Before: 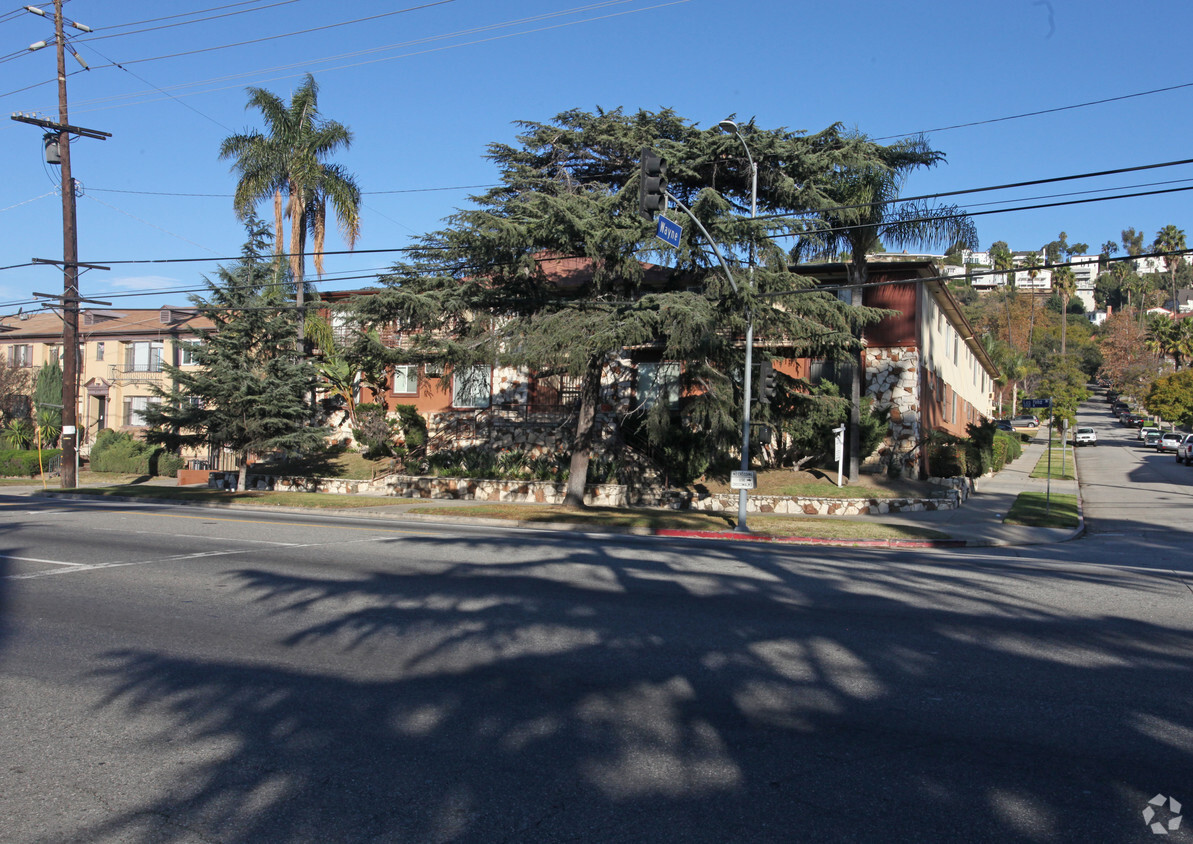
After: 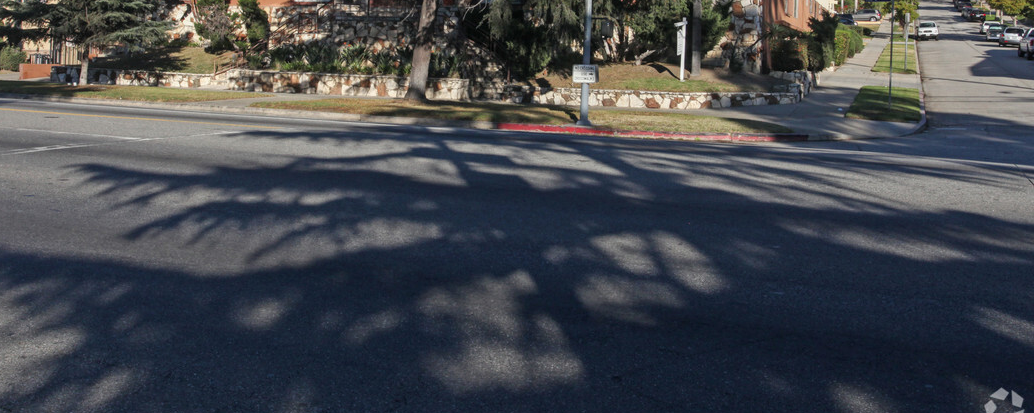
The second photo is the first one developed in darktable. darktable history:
local contrast: detail 110%
crop and rotate: left 13.306%, top 48.129%, bottom 2.928%
